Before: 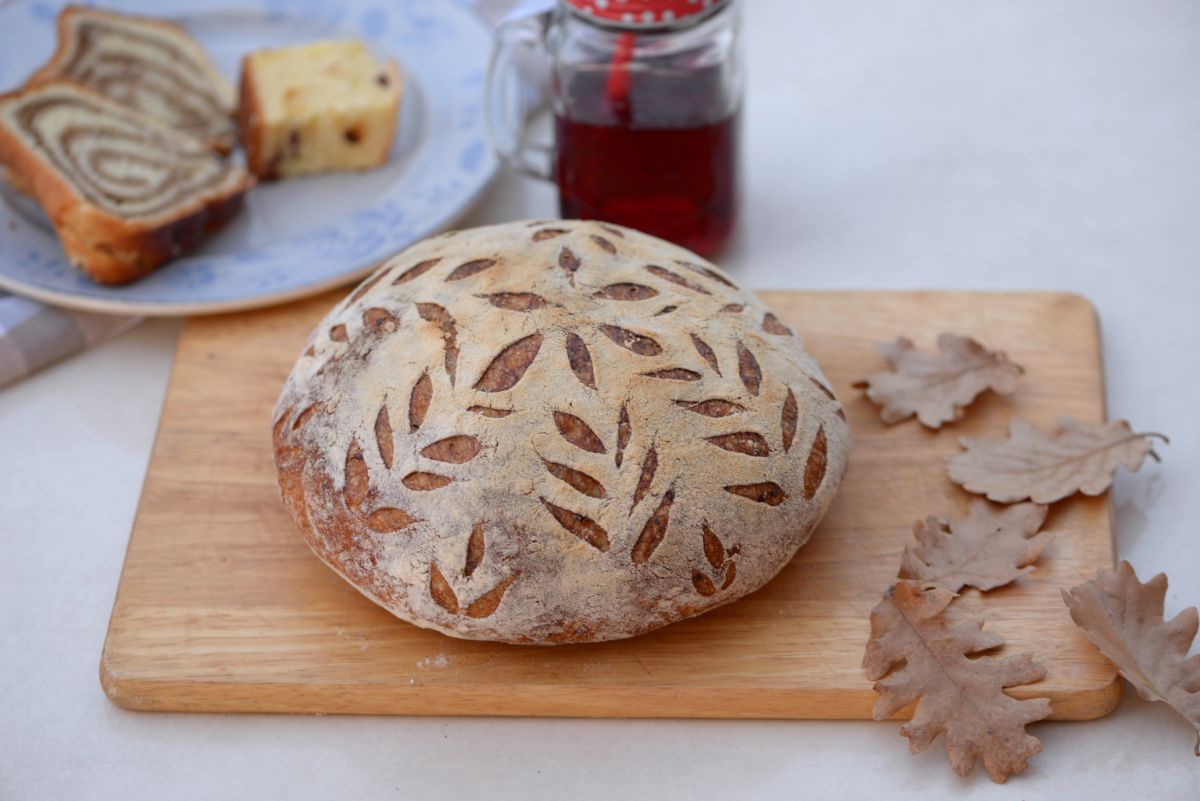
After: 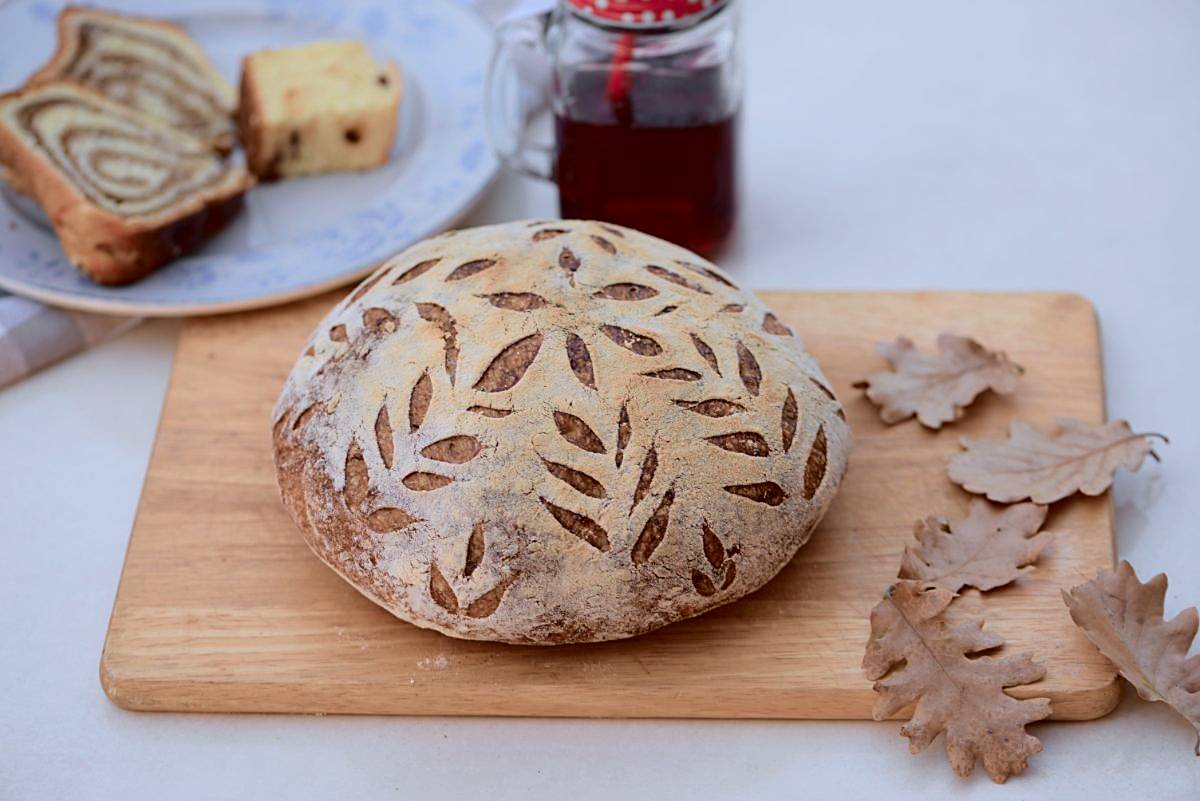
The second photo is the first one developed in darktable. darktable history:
white balance: red 0.98, blue 1.034
sharpen: on, module defaults
tone curve: curves: ch0 [(0, 0) (0.049, 0.01) (0.154, 0.081) (0.491, 0.519) (0.748, 0.765) (1, 0.919)]; ch1 [(0, 0) (0.172, 0.123) (0.317, 0.272) (0.401, 0.422) (0.499, 0.497) (0.531, 0.54) (0.615, 0.603) (0.741, 0.783) (1, 1)]; ch2 [(0, 0) (0.411, 0.424) (0.483, 0.478) (0.544, 0.56) (0.686, 0.638) (1, 1)], color space Lab, independent channels, preserve colors none
